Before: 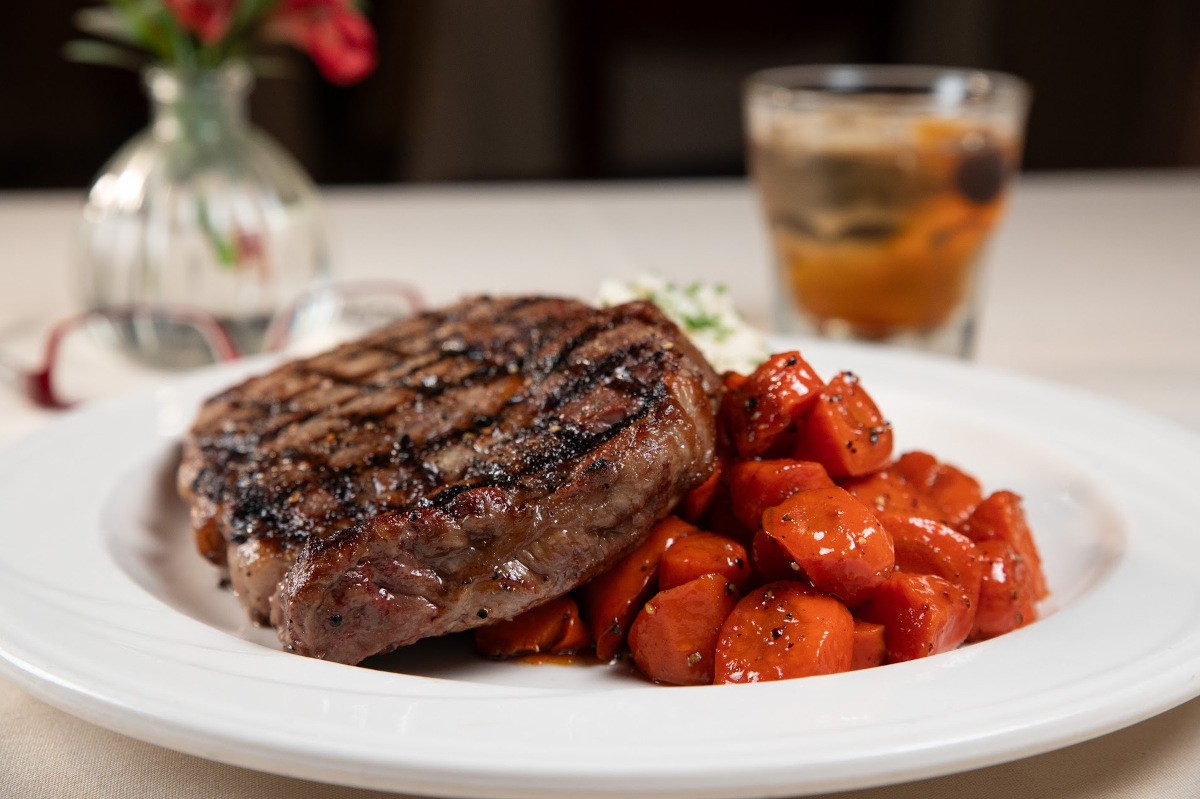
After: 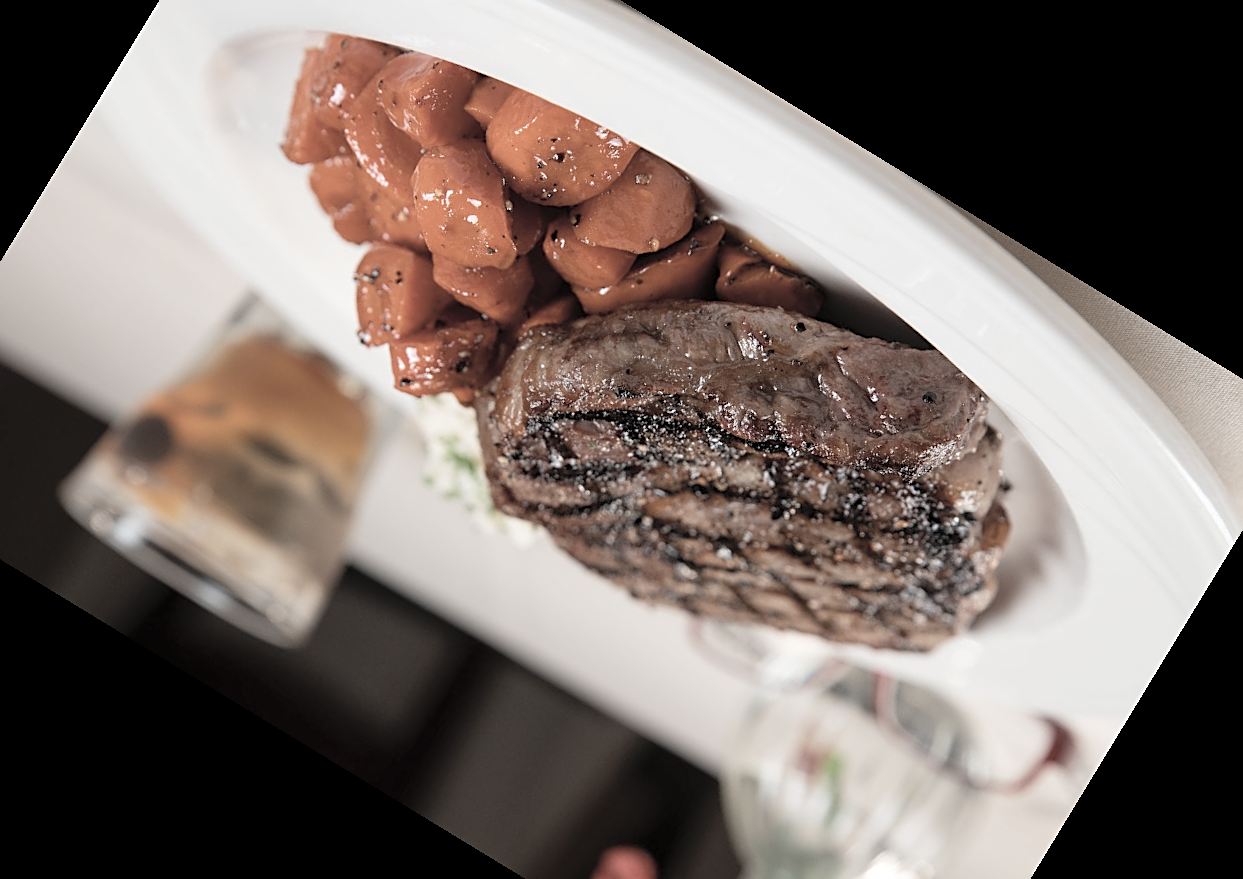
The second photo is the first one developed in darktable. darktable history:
crop and rotate: angle 148.68°, left 9.111%, top 15.603%, right 4.588%, bottom 17.041%
sharpen: on, module defaults
contrast brightness saturation: brightness 0.18, saturation -0.5
